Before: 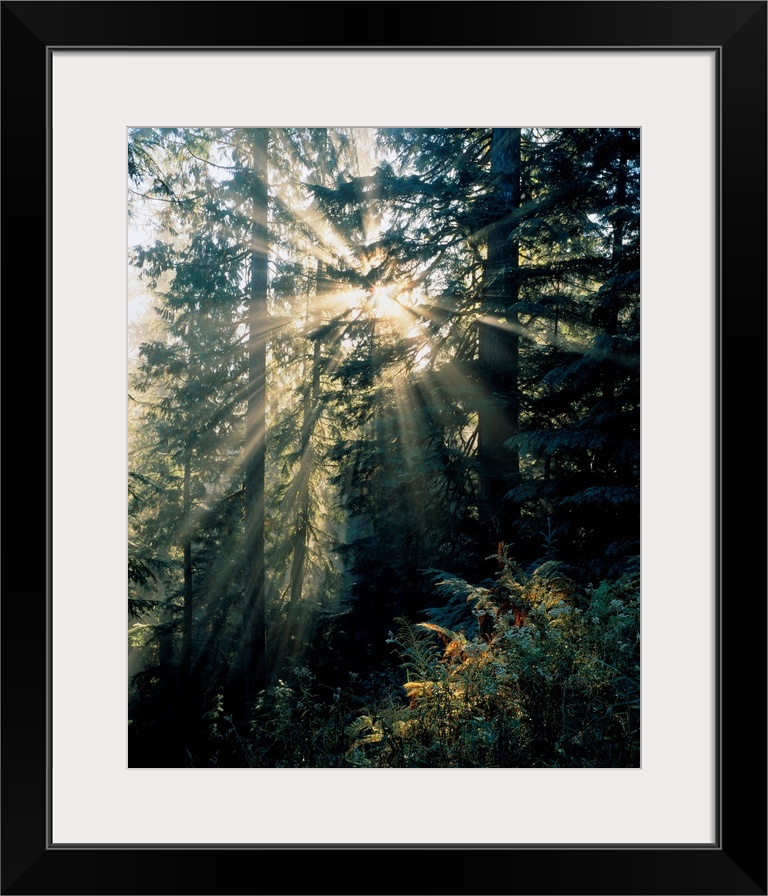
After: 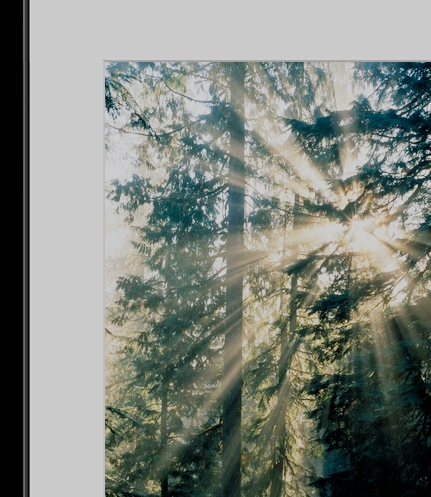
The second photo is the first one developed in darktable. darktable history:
crop and rotate: left 3.02%, top 7.375%, right 40.857%, bottom 37.093%
filmic rgb: black relative exposure -7.65 EV, white relative exposure 4.56 EV, hardness 3.61, add noise in highlights 0, preserve chrominance no, color science v3 (2019), use custom middle-gray values true, contrast in highlights soft
